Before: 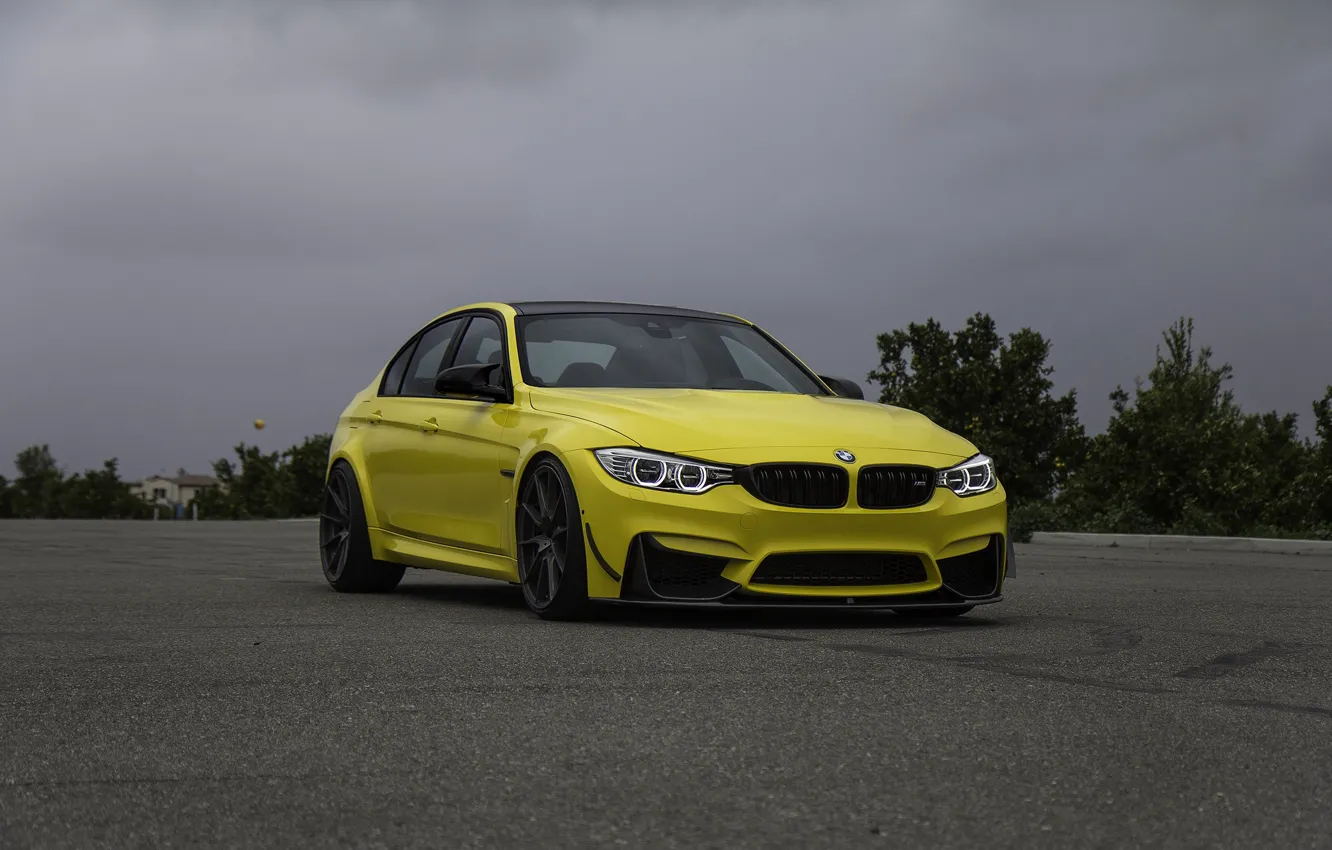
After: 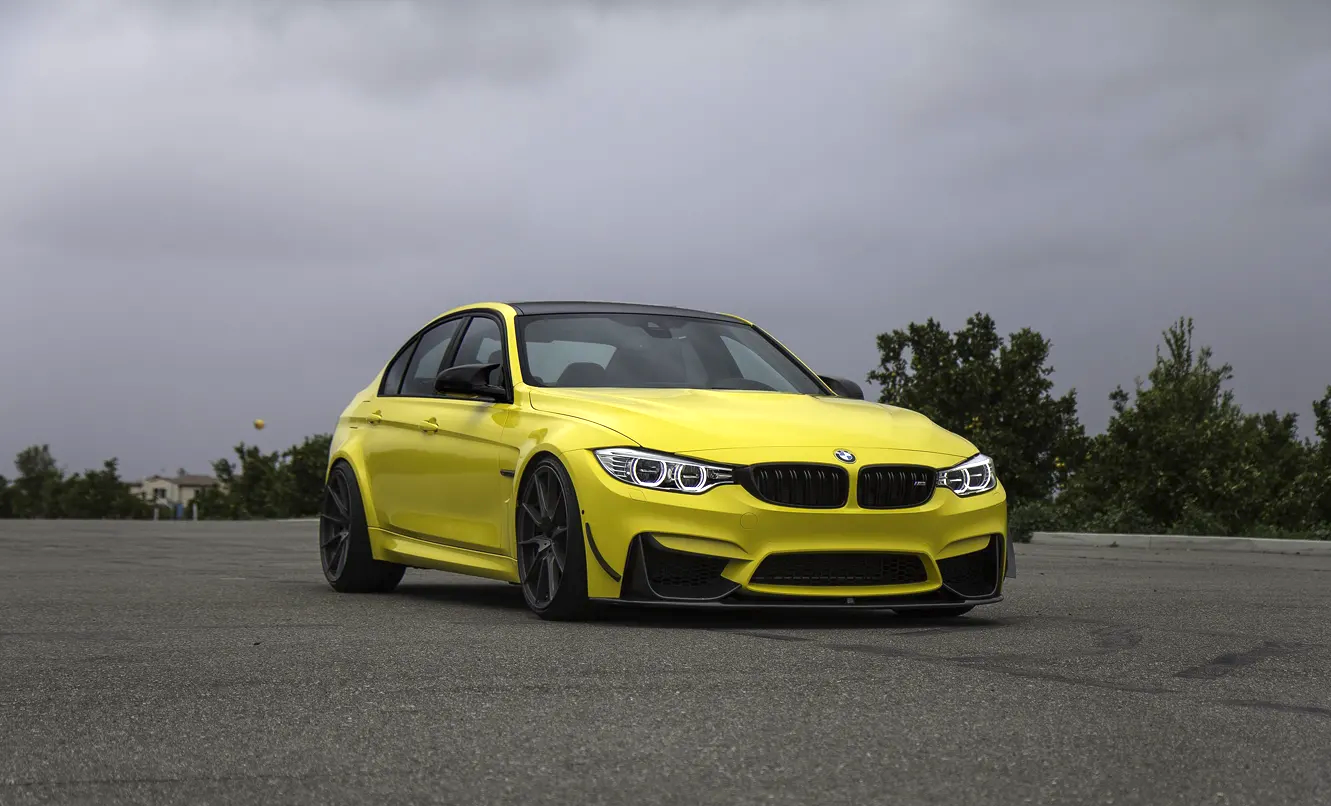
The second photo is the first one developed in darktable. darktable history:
crop and rotate: top 0.002%, bottom 5.173%
color zones: curves: ch1 [(0.077, 0.436) (0.25, 0.5) (0.75, 0.5)]
exposure: black level correction 0, exposure 0.694 EV, compensate exposure bias true, compensate highlight preservation false
